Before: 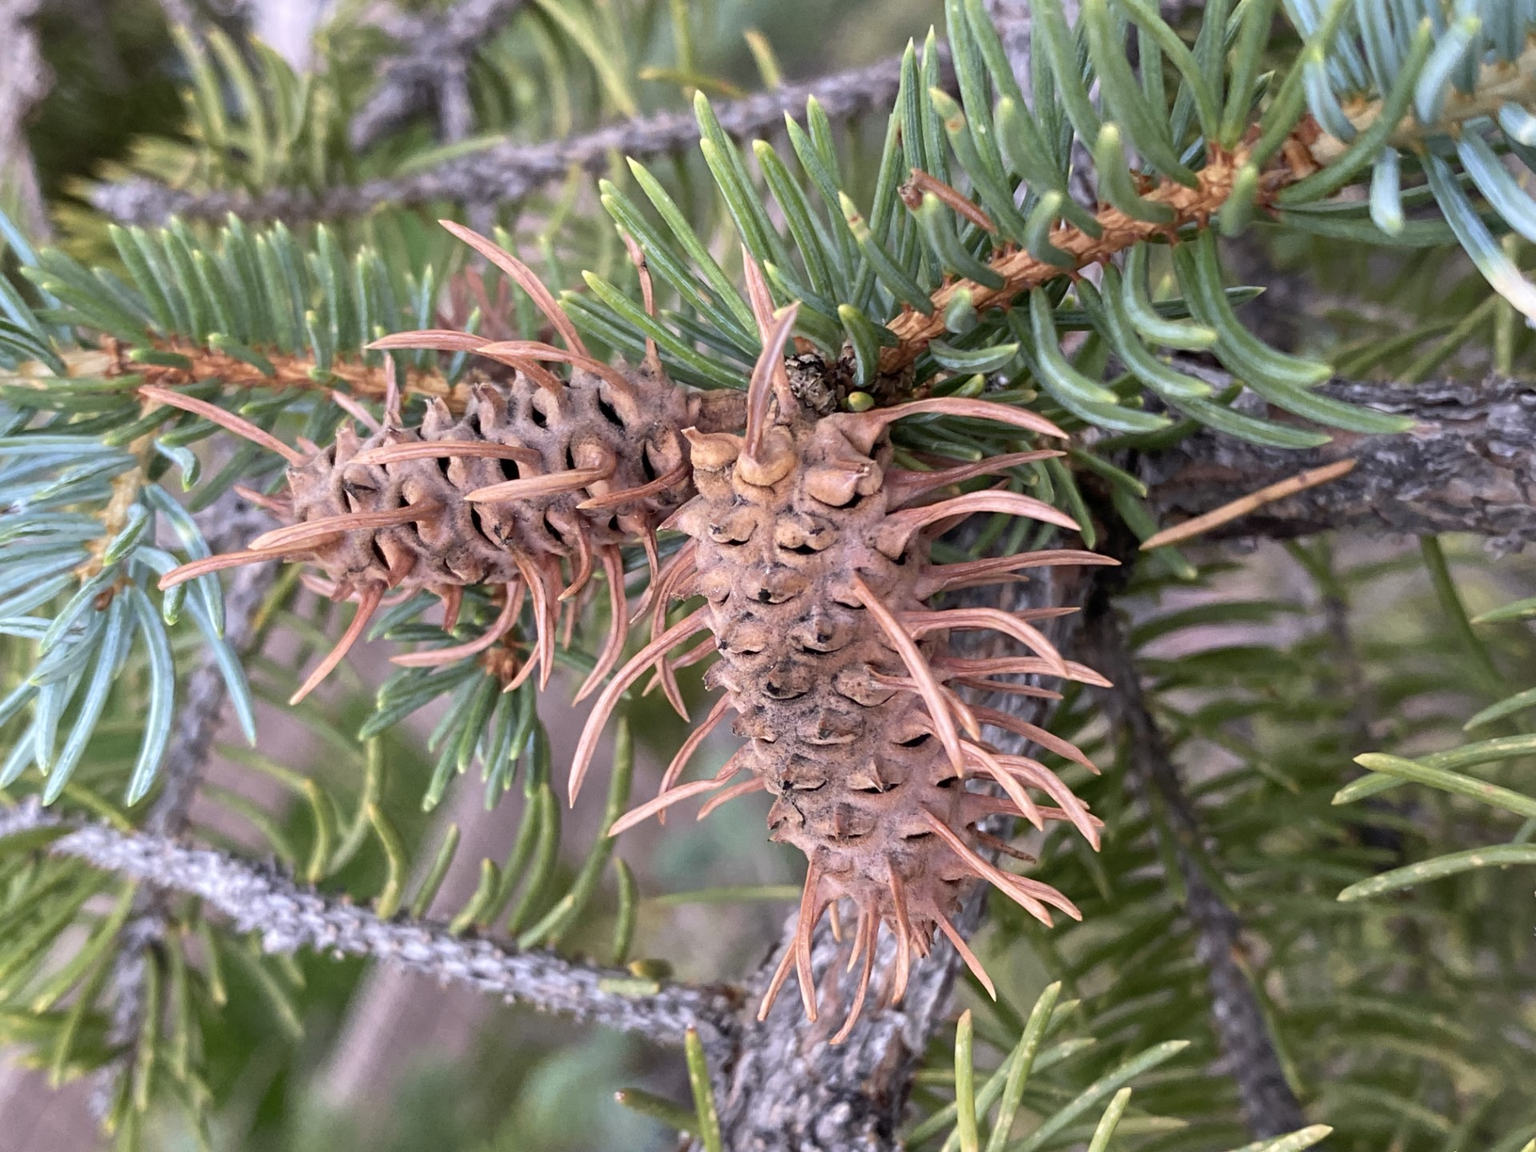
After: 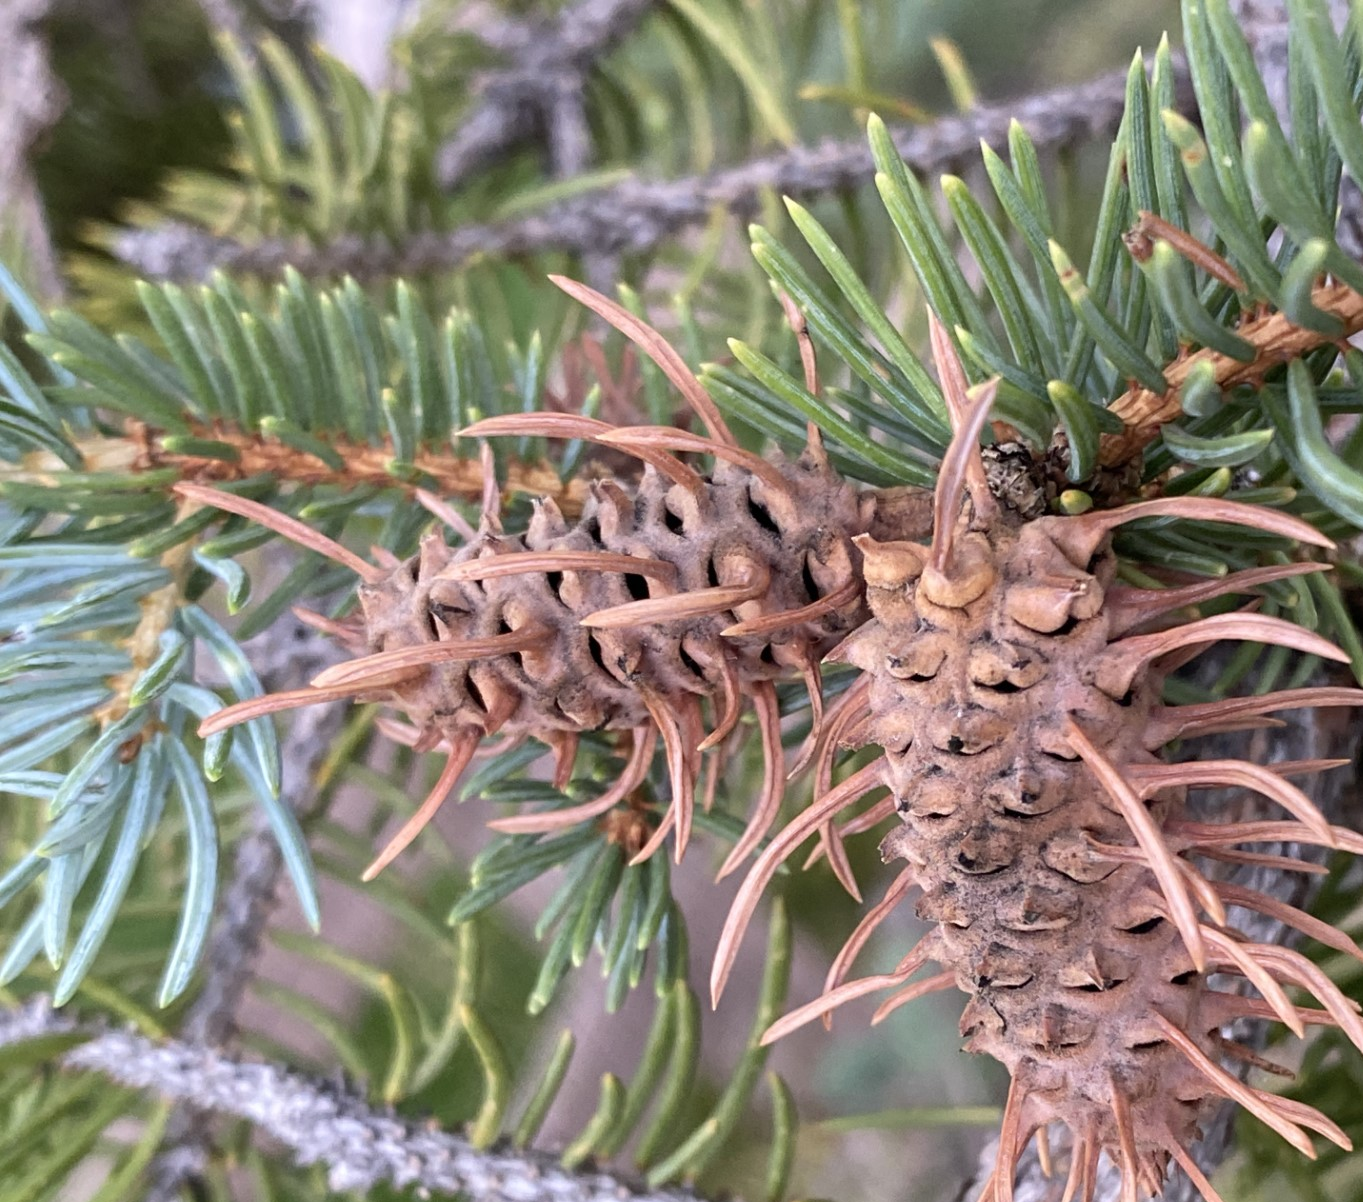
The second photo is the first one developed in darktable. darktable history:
crop: right 29.005%, bottom 16.504%
